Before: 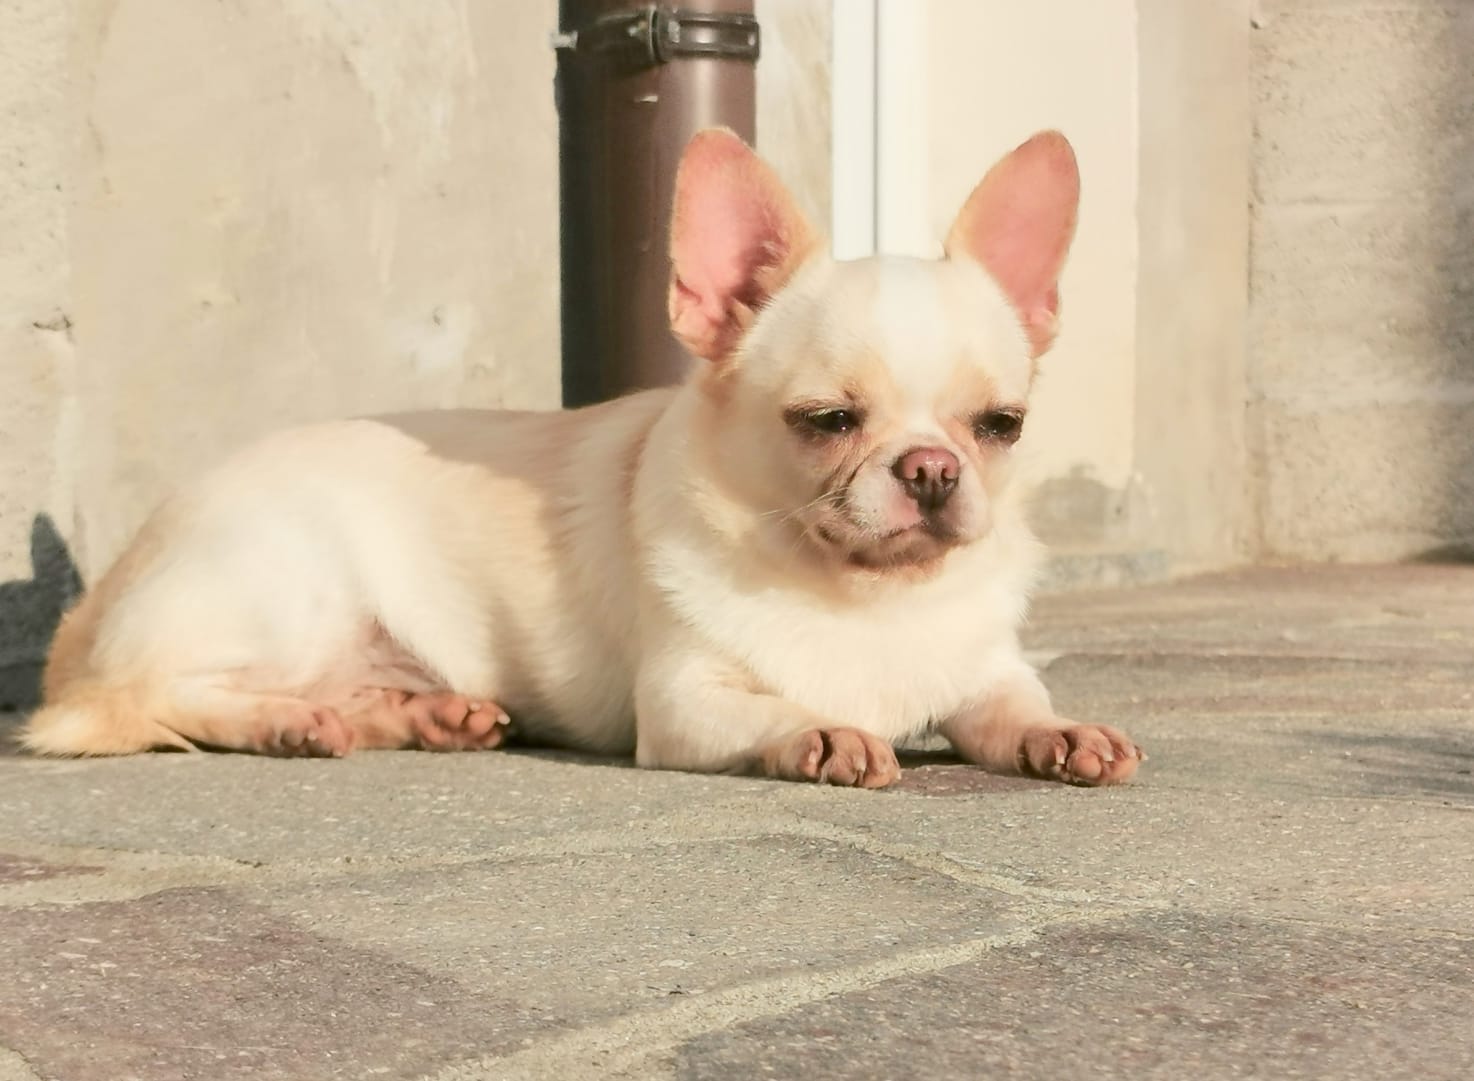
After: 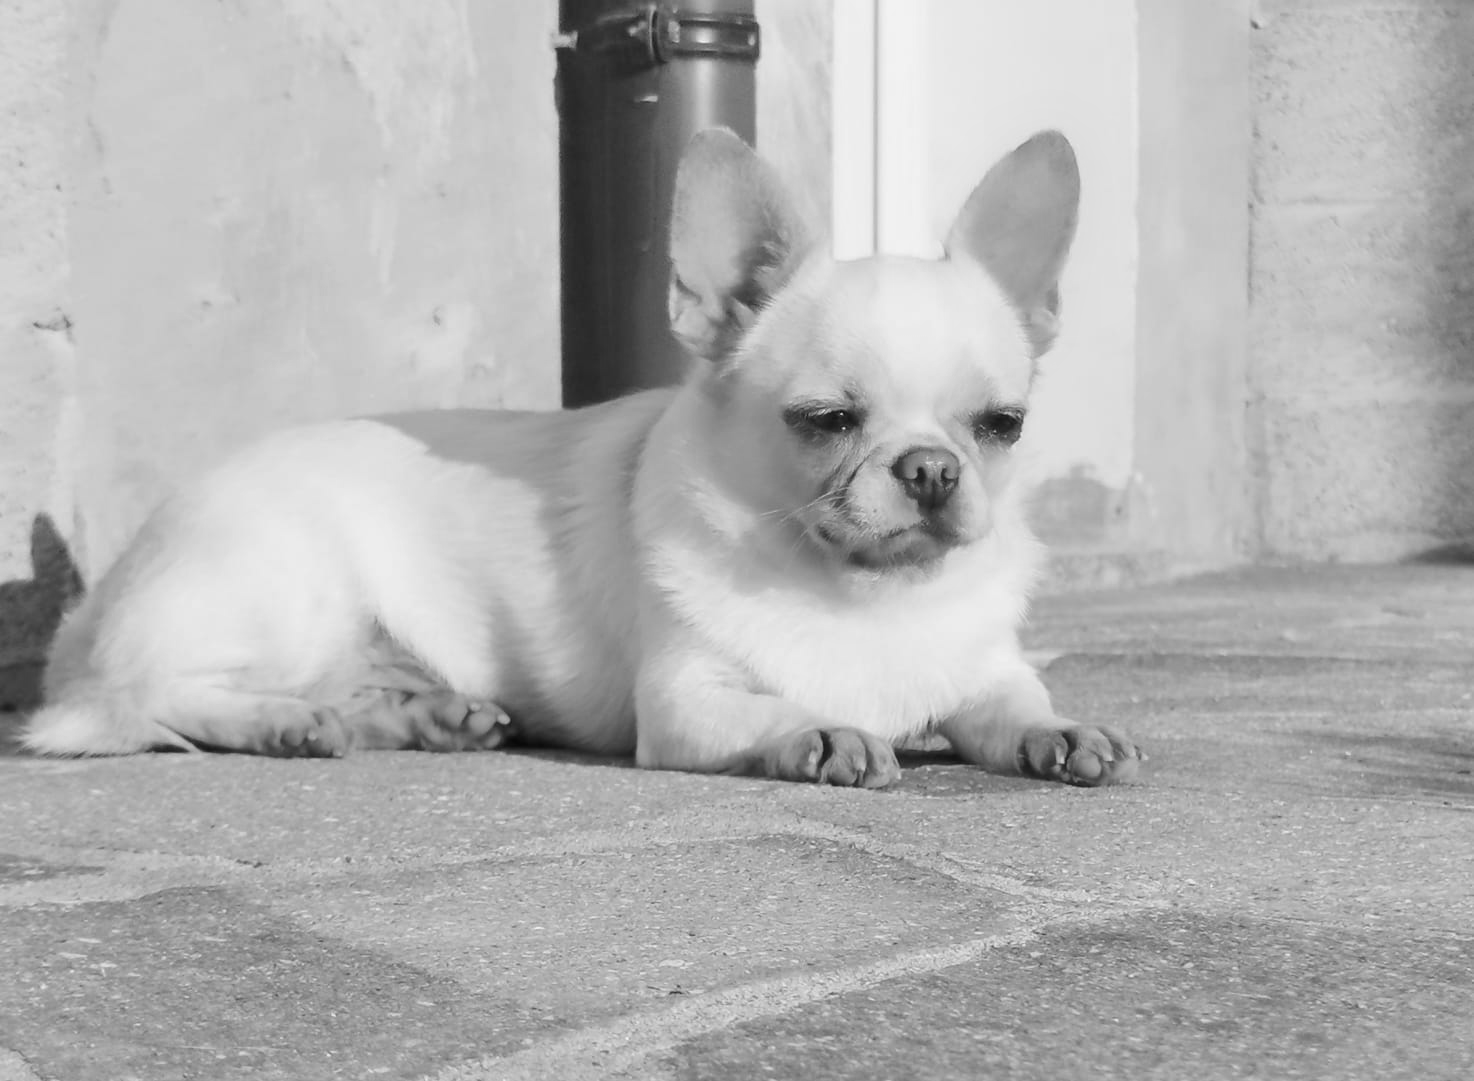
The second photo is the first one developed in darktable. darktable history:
monochrome: a 0, b 0, size 0.5, highlights 0.57
tone equalizer: on, module defaults
